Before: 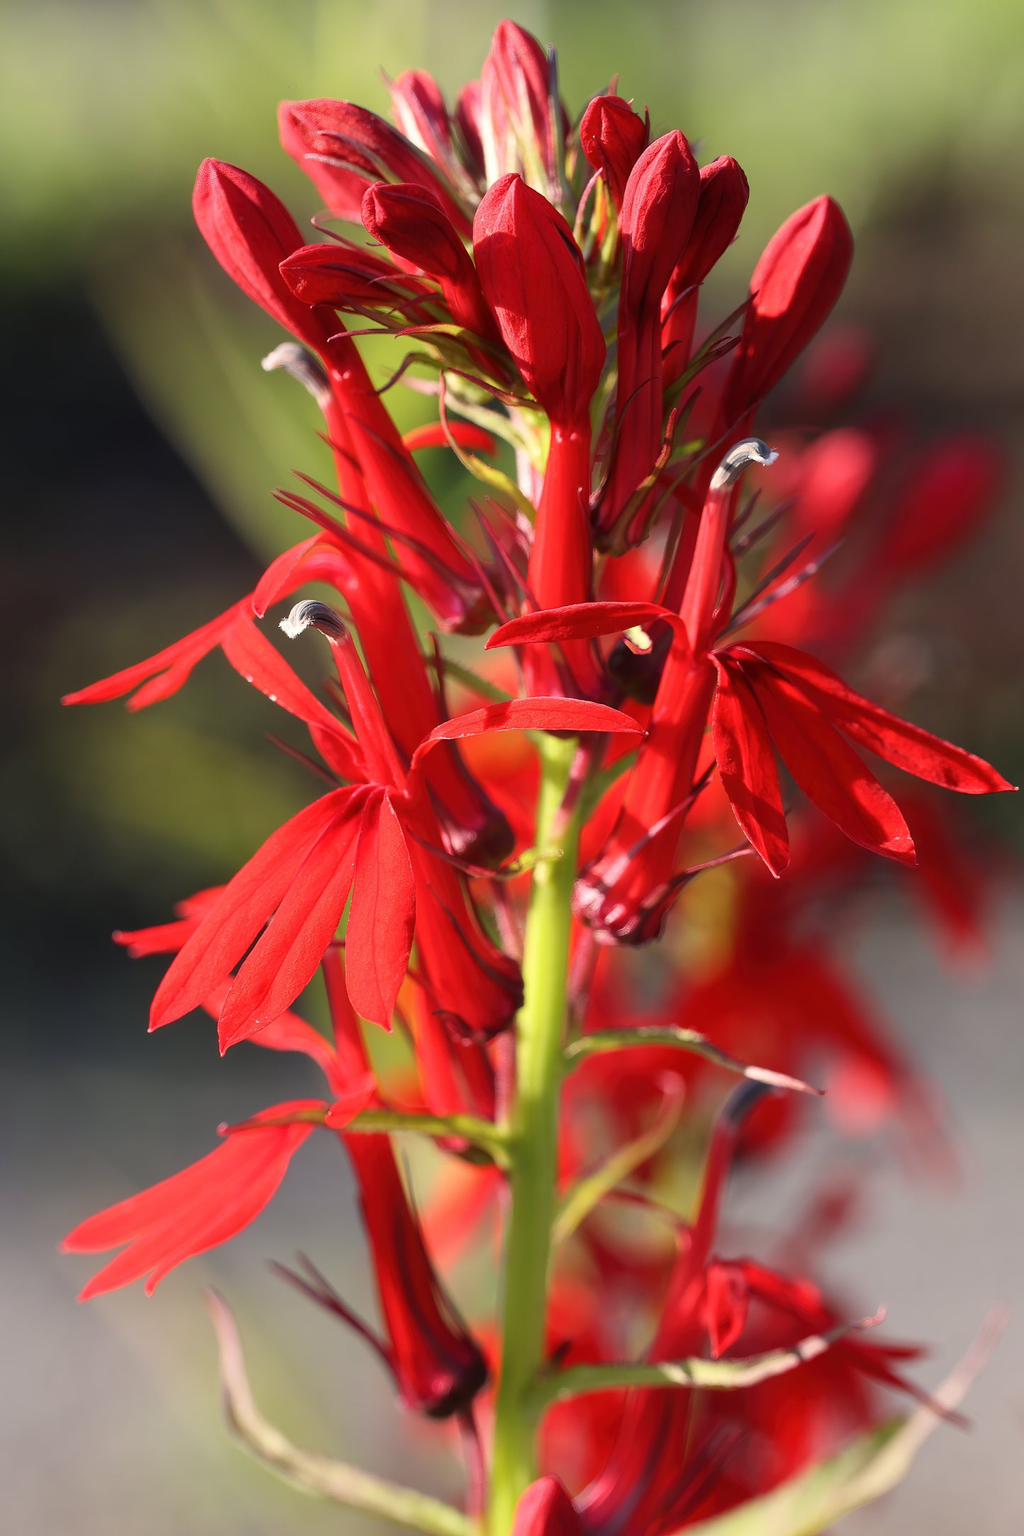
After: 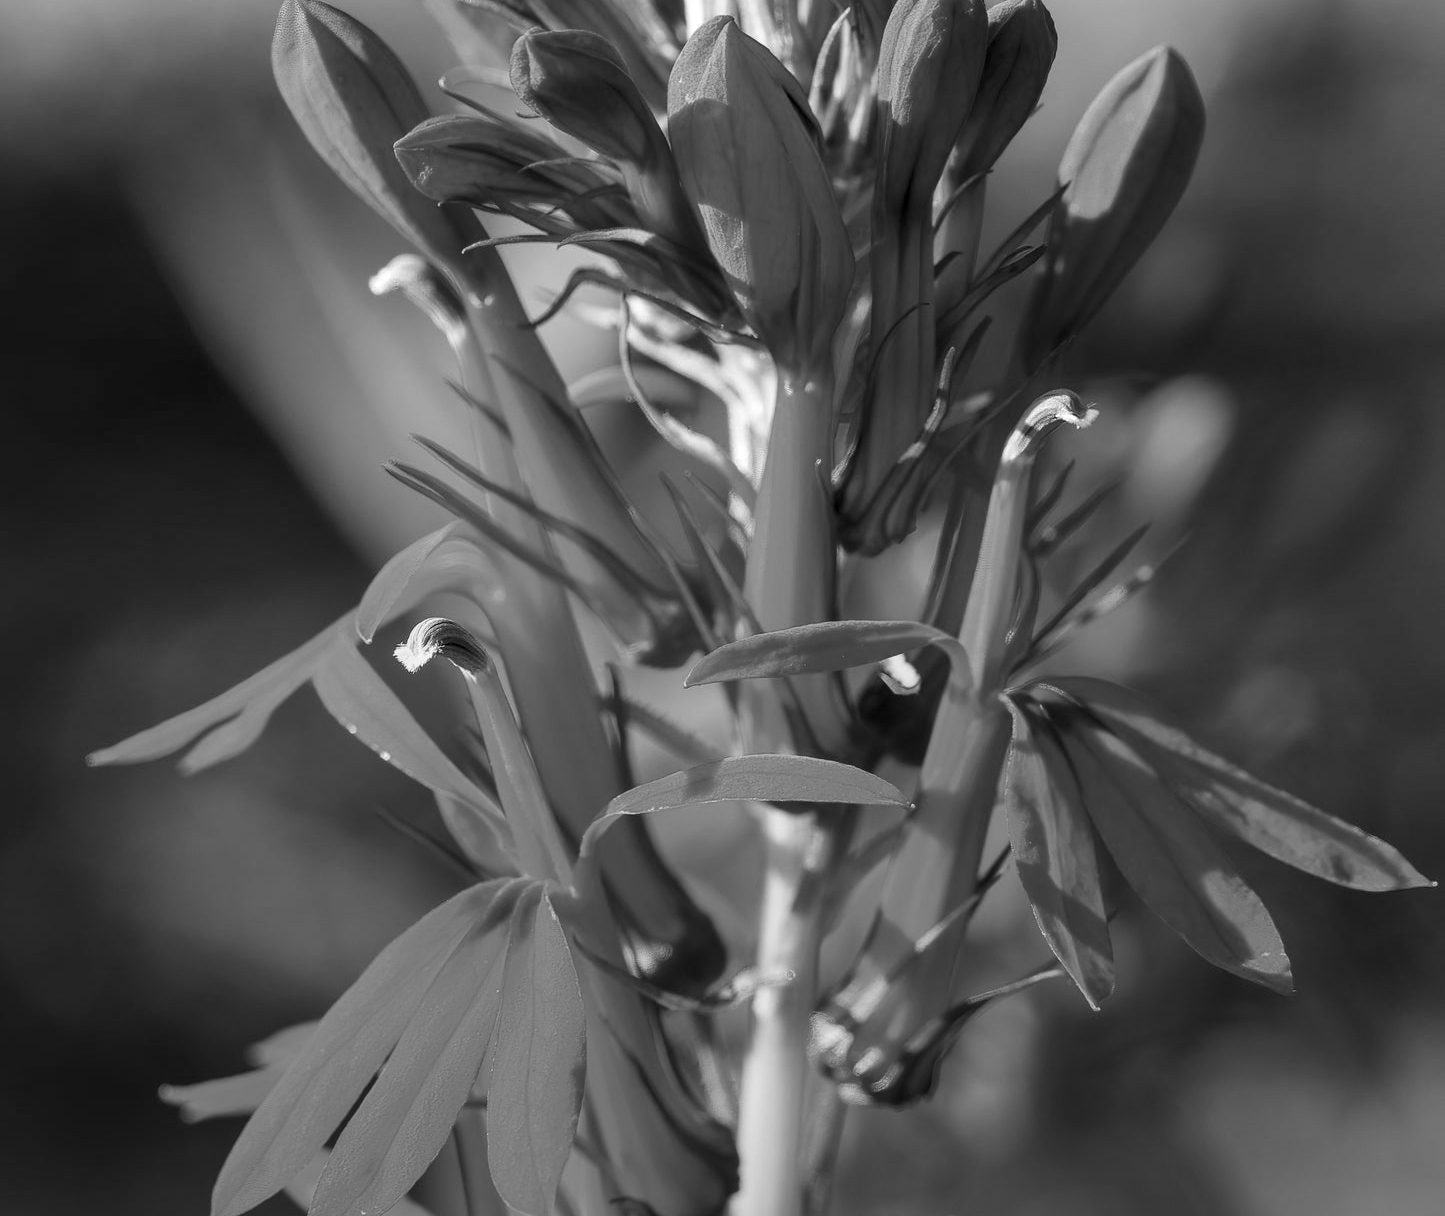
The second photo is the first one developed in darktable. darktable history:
crop and rotate: top 10.605%, bottom 33.274%
graduated density: rotation -180°, offset 27.42
monochrome: on, module defaults
local contrast: on, module defaults
